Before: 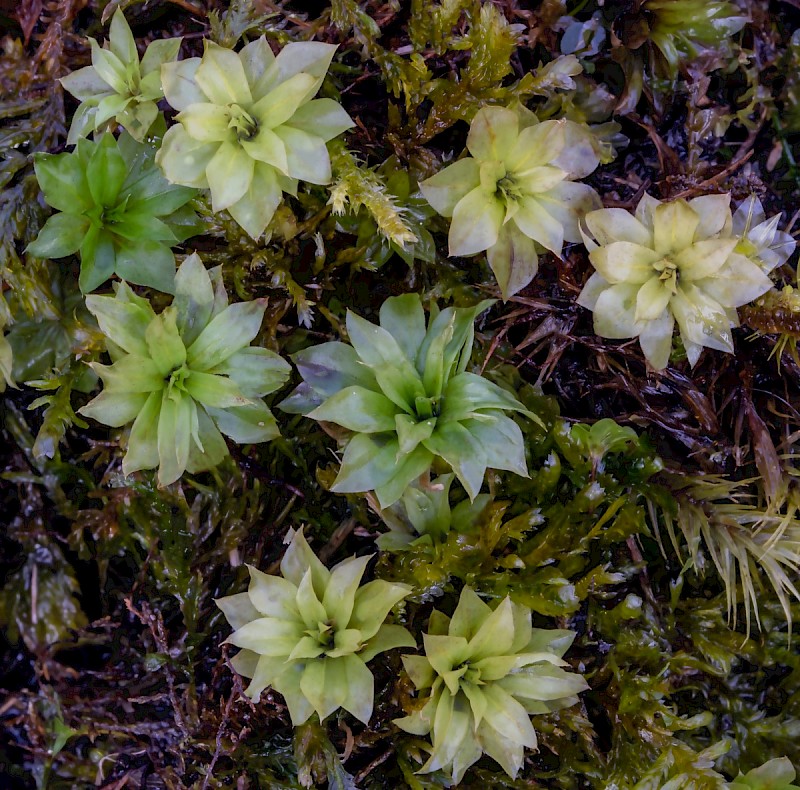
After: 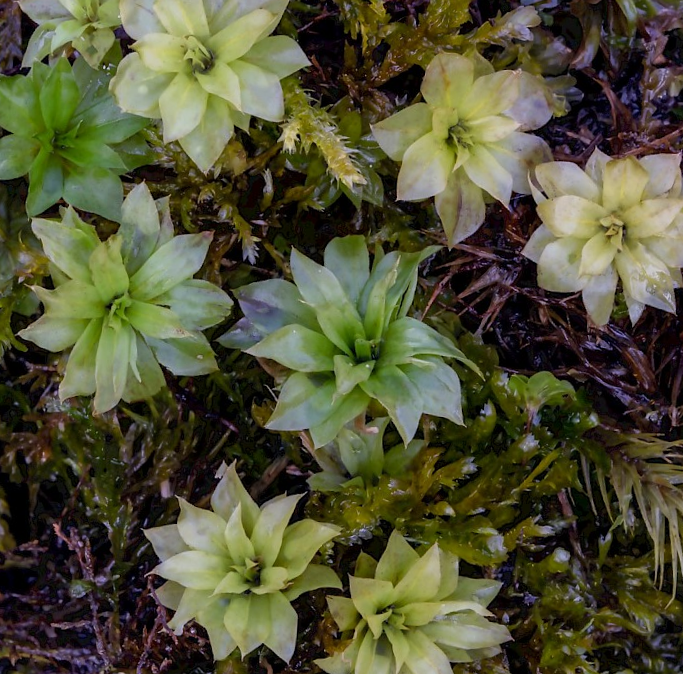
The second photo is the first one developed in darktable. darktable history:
crop and rotate: angle -3.27°, left 5.211%, top 5.211%, right 4.607%, bottom 4.607%
